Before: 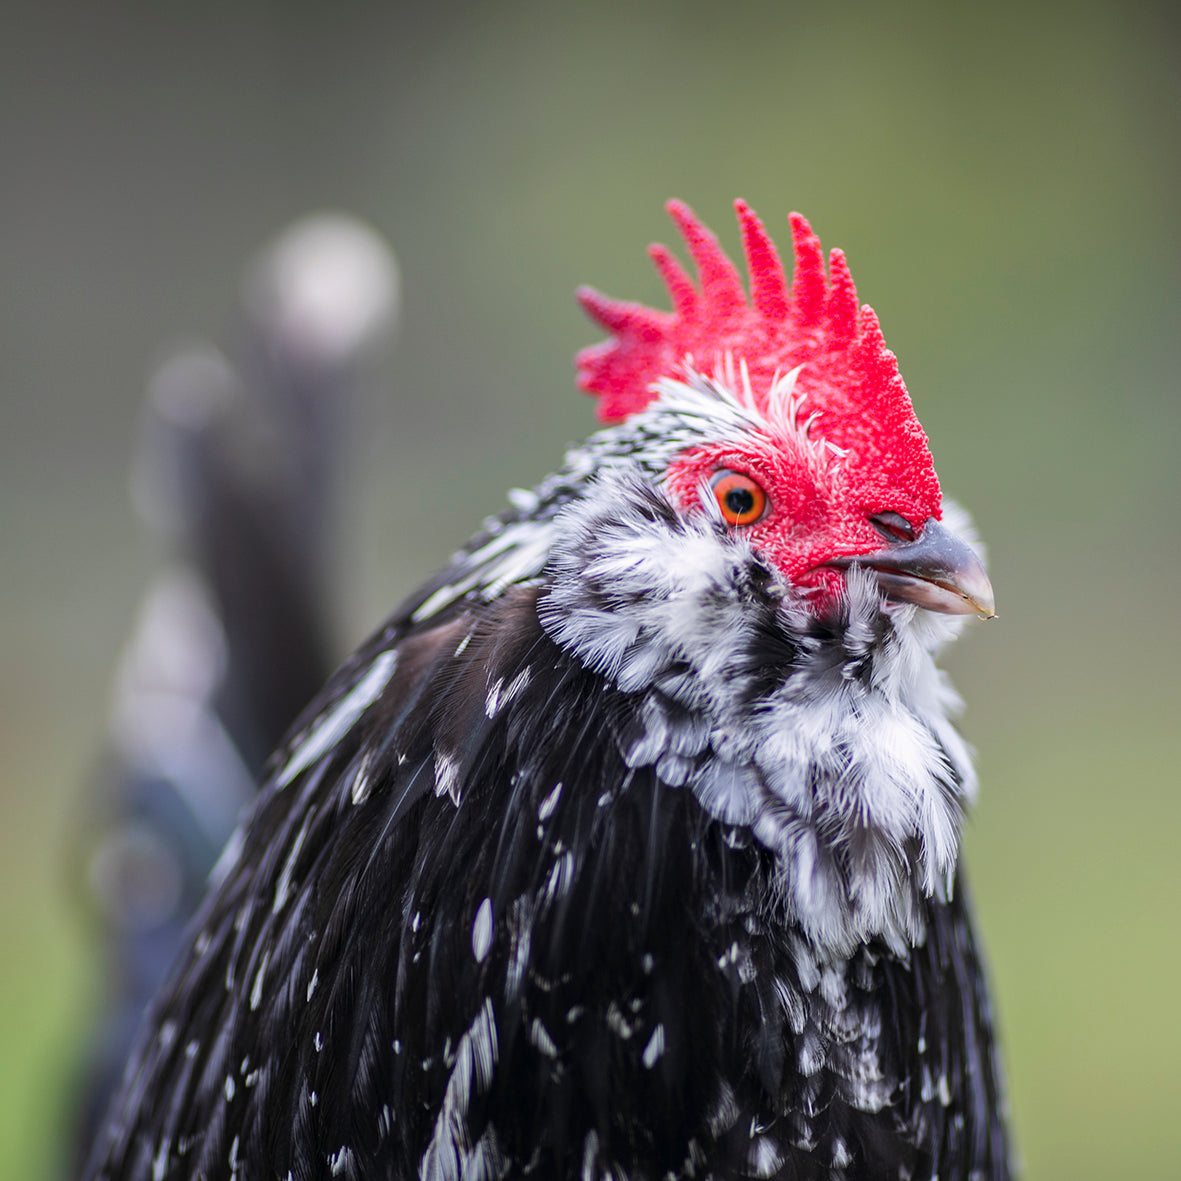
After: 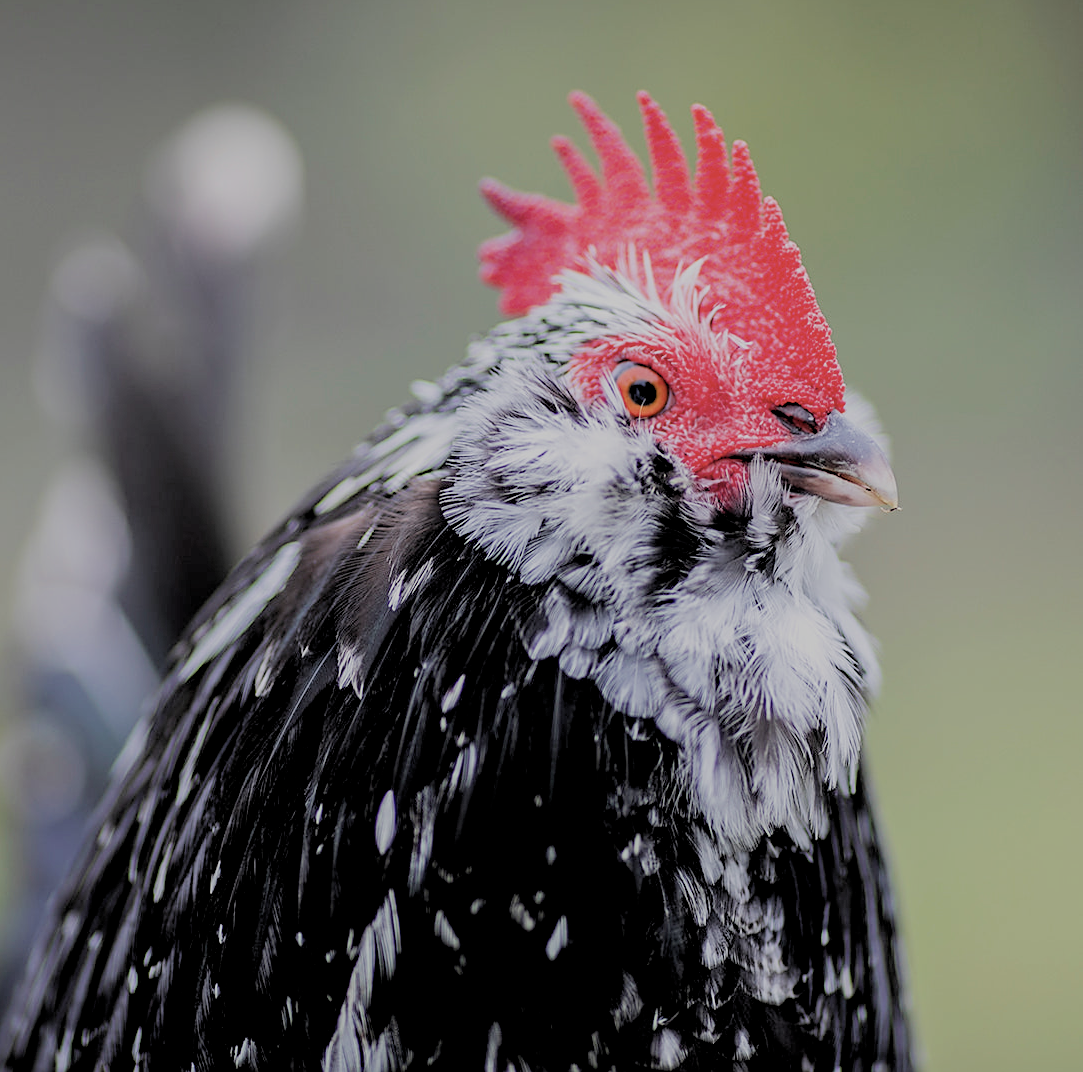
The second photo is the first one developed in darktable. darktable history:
filmic rgb: black relative exposure -6.98 EV, white relative exposure 5.63 EV, hardness 2.86
contrast brightness saturation: contrast 0.06, brightness -0.01, saturation -0.23
rgb levels: preserve colors sum RGB, levels [[0.038, 0.433, 0.934], [0, 0.5, 1], [0, 0.5, 1]]
sharpen: on, module defaults
crop and rotate: left 8.262%, top 9.226%
